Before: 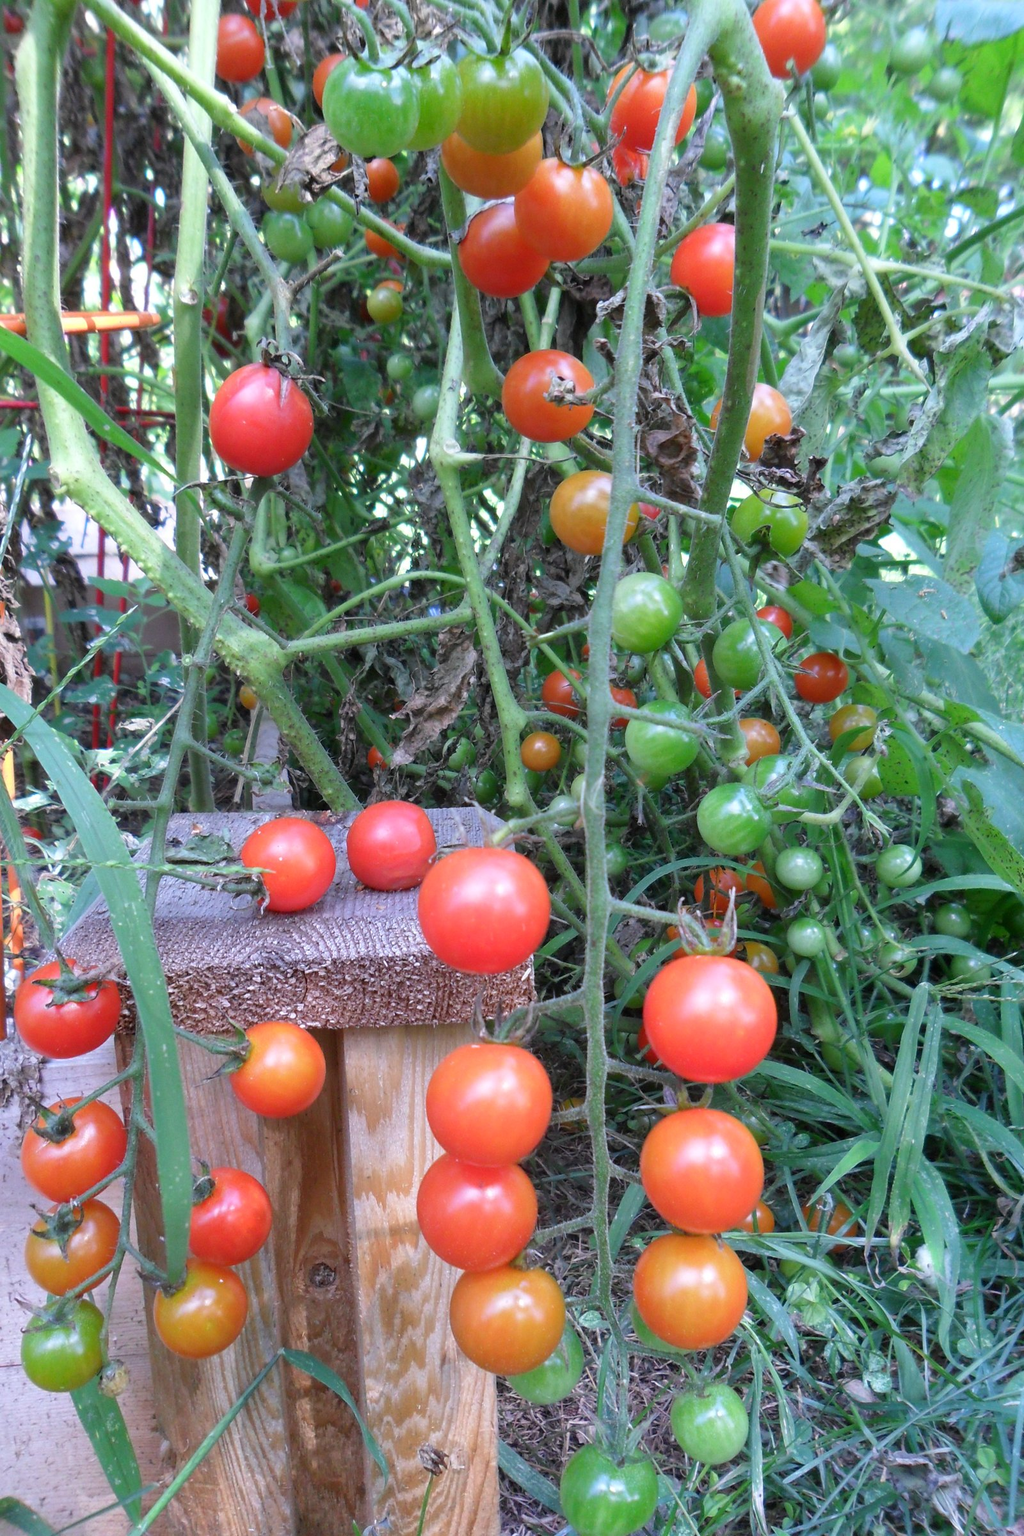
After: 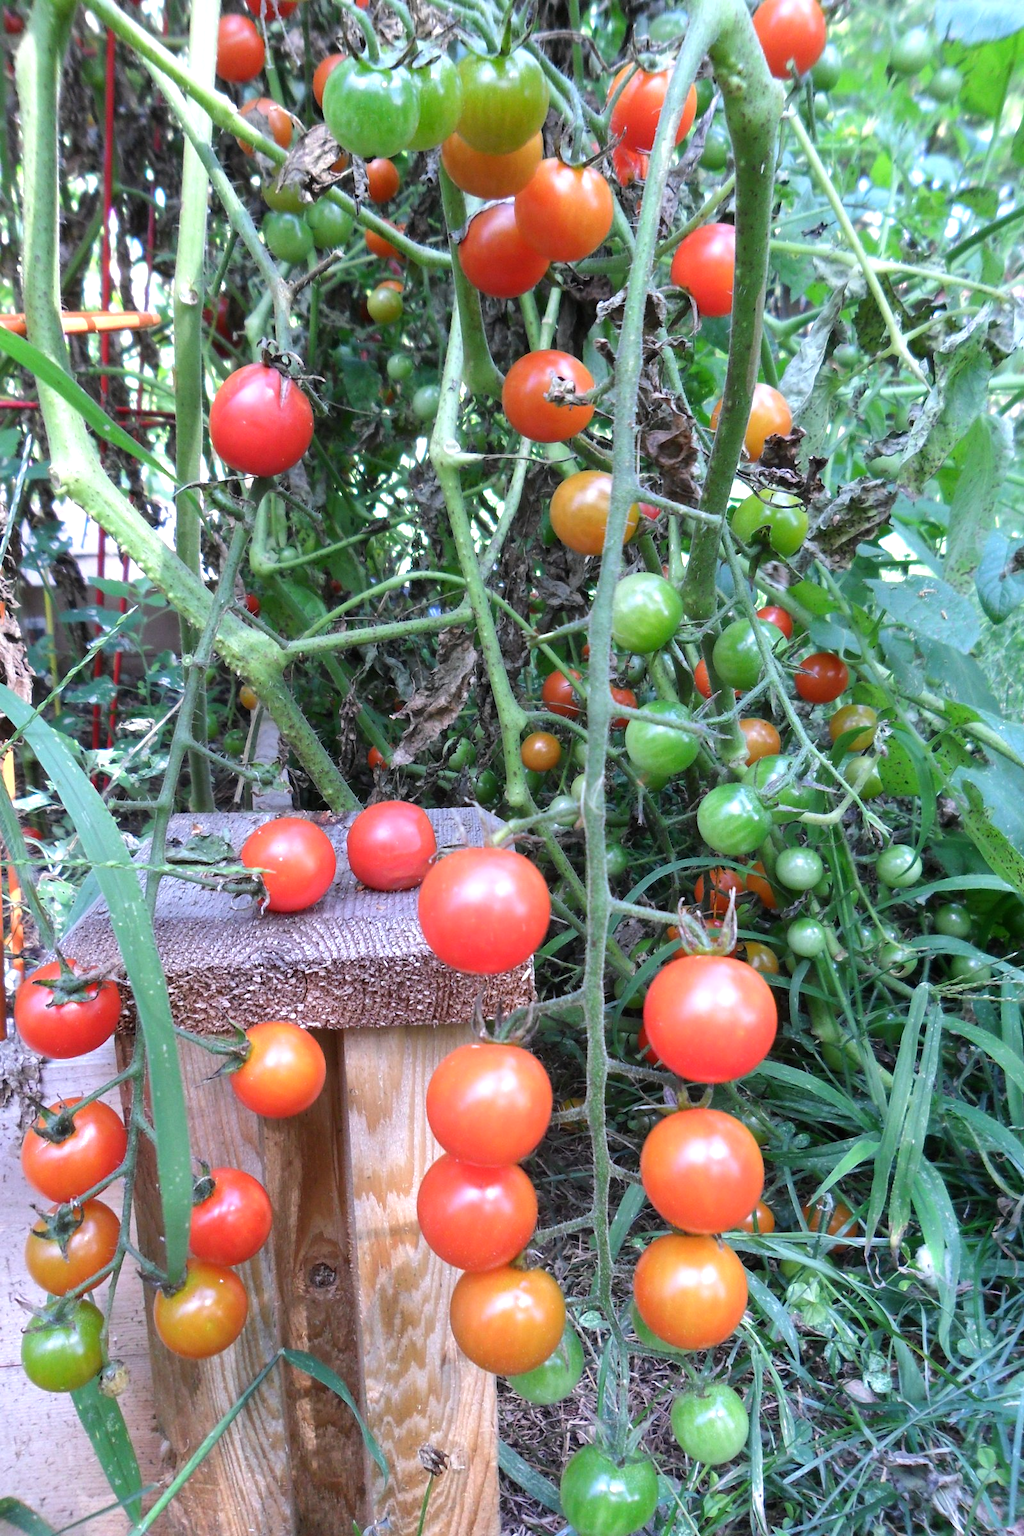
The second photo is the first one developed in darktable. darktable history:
exposure: compensate highlight preservation false
tone equalizer: -8 EV -0.417 EV, -7 EV -0.389 EV, -6 EV -0.333 EV, -5 EV -0.222 EV, -3 EV 0.222 EV, -2 EV 0.333 EV, -1 EV 0.389 EV, +0 EV 0.417 EV, edges refinement/feathering 500, mask exposure compensation -1.57 EV, preserve details no
